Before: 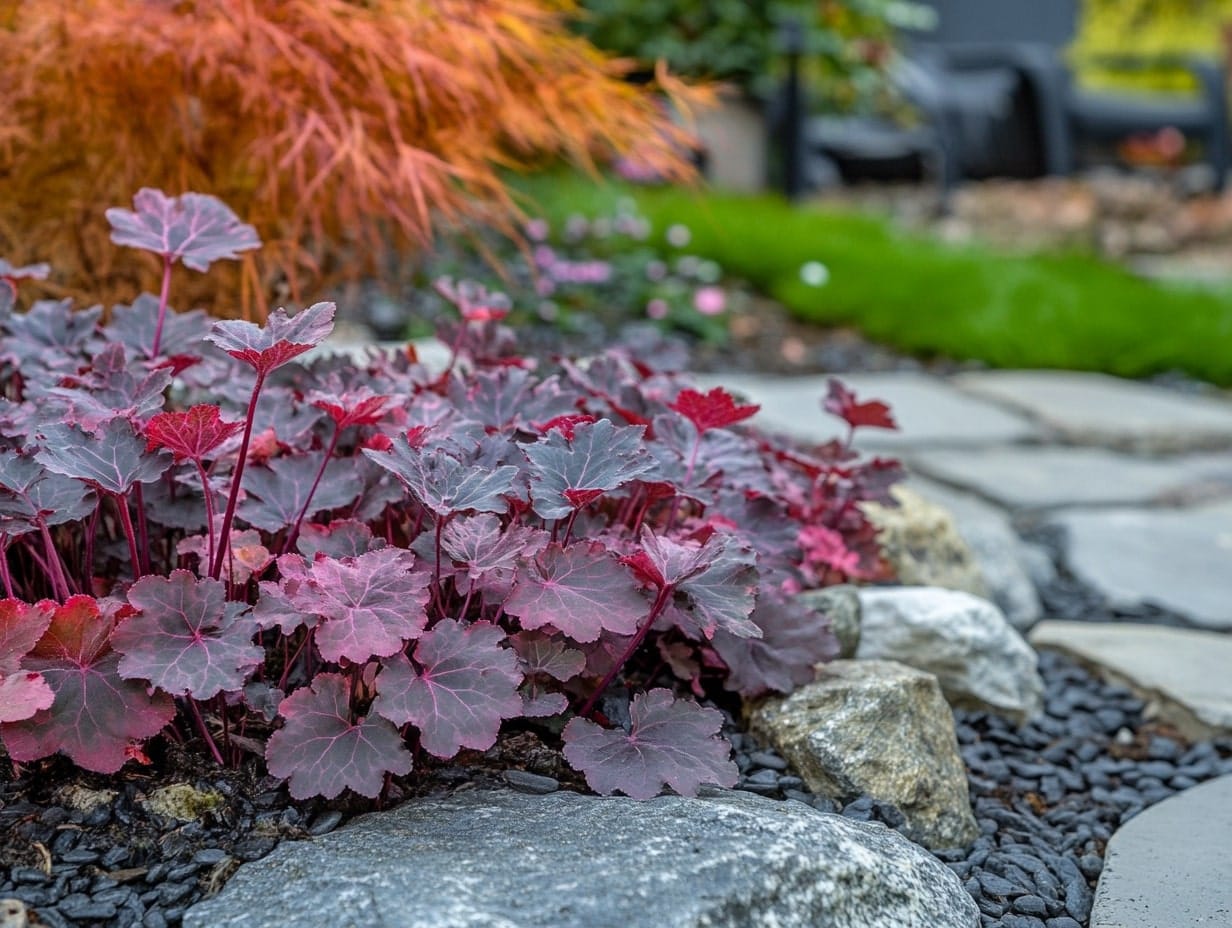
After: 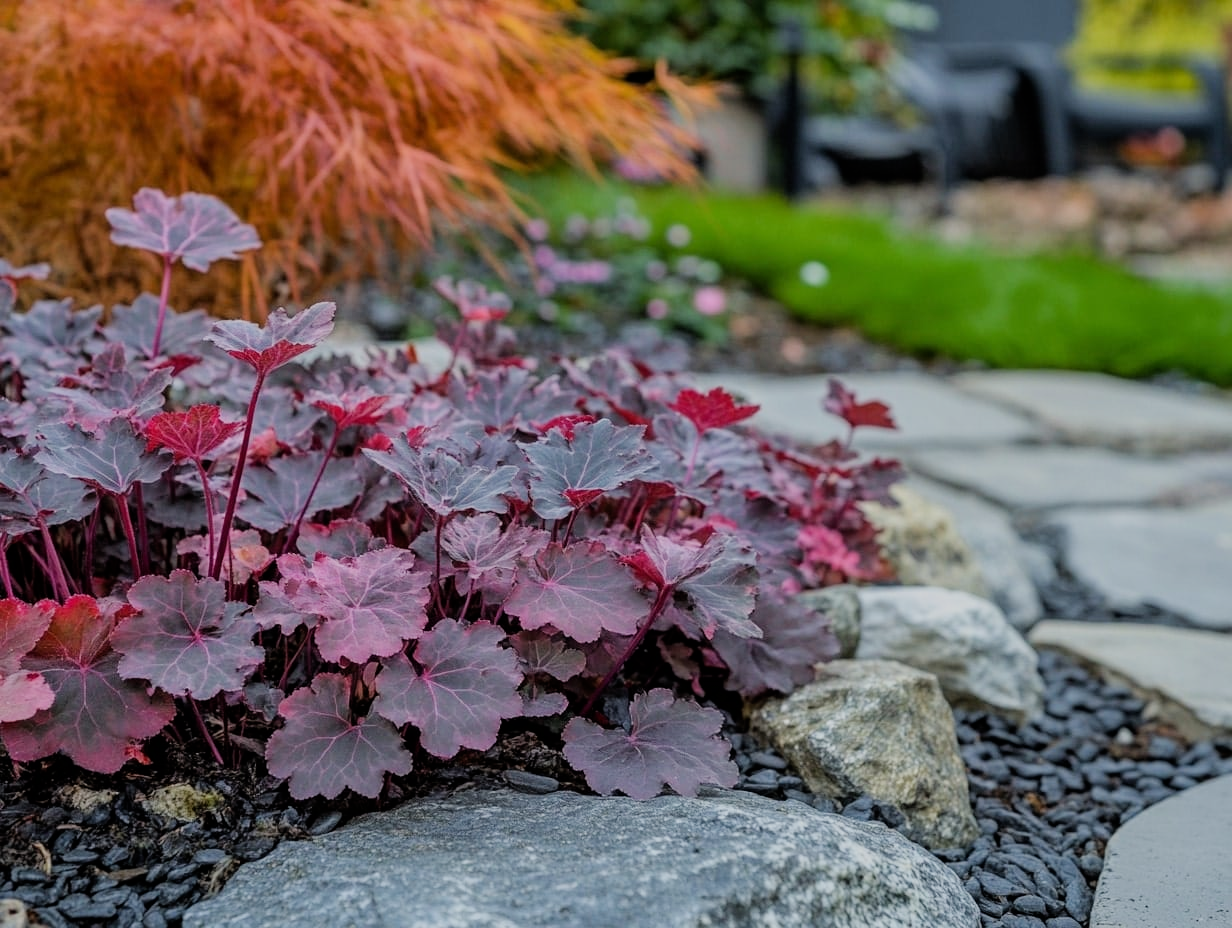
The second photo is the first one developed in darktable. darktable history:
filmic rgb: black relative exposure -7.65 EV, white relative exposure 4.56 EV, hardness 3.61, contrast 0.998
